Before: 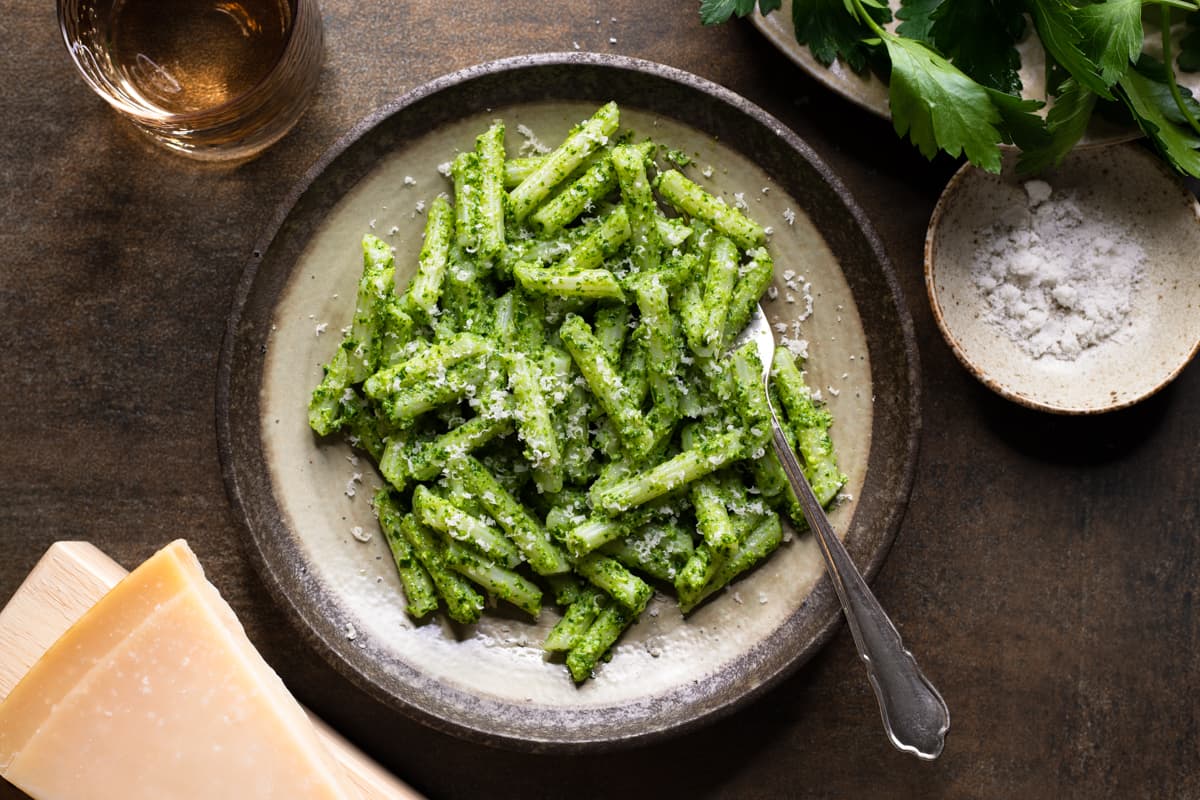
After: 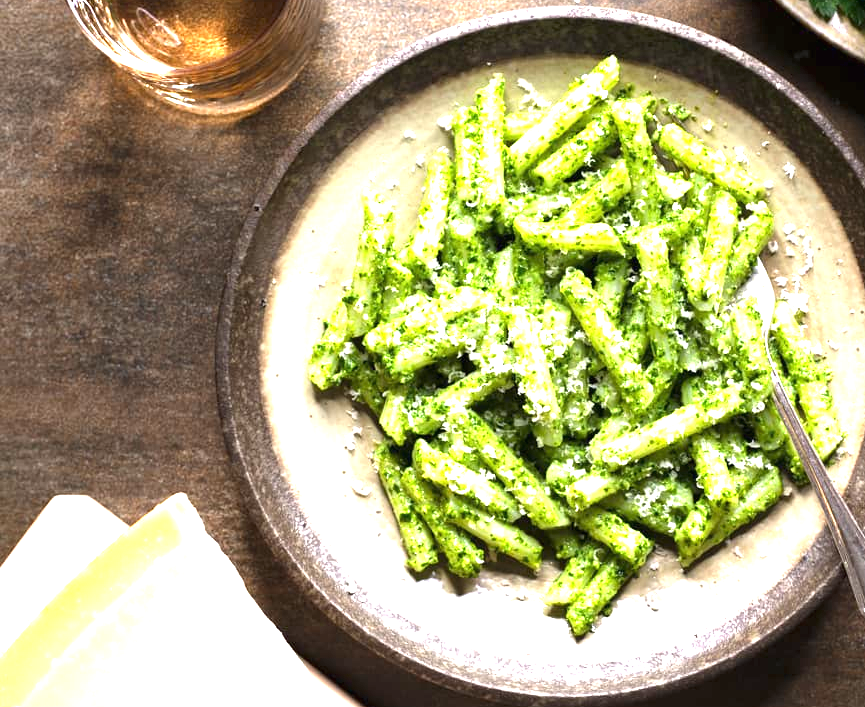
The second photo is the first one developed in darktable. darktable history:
exposure: black level correction 0, exposure 1.738 EV, compensate exposure bias true, compensate highlight preservation false
crop: top 5.81%, right 27.872%, bottom 5.692%
